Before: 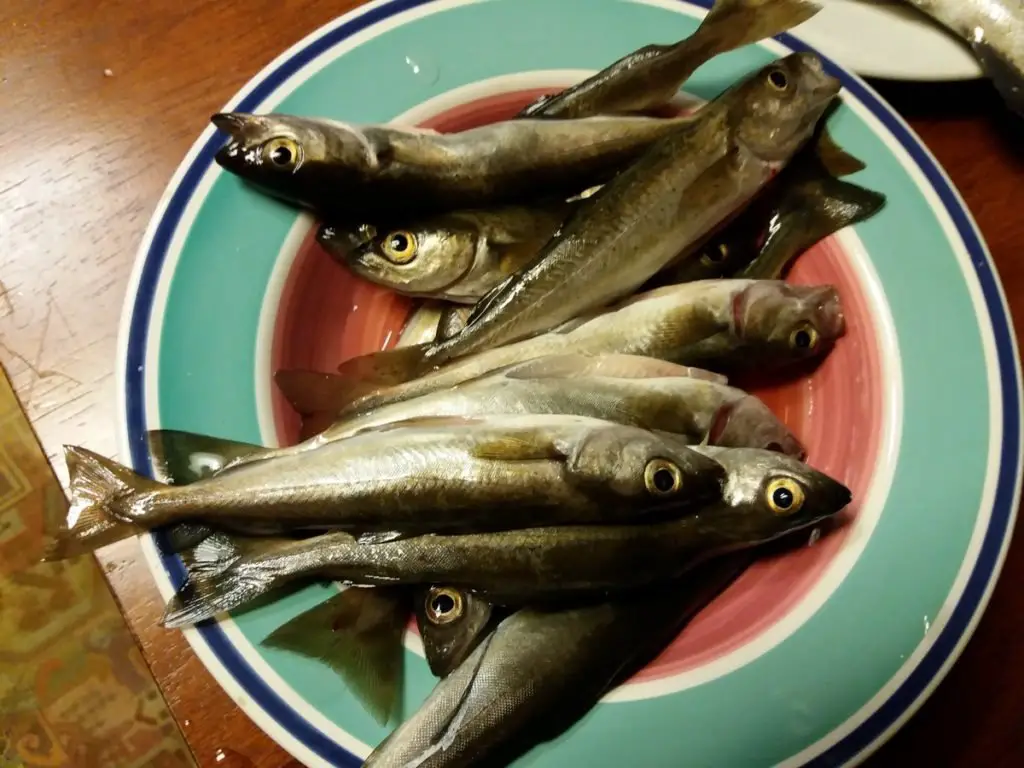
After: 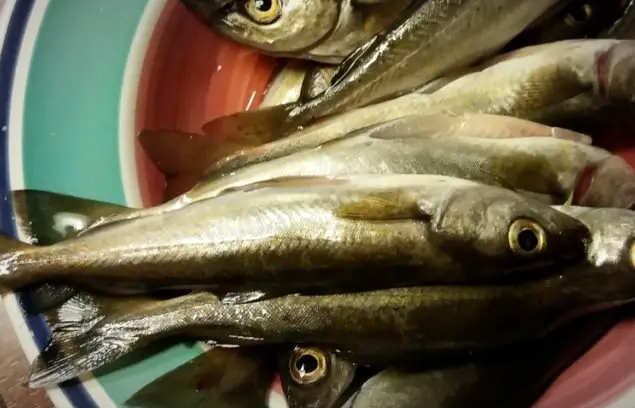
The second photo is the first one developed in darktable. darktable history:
levels: levels [0, 0.492, 0.984]
vignetting: fall-off radius 70%, automatic ratio true
crop: left 13.312%, top 31.28%, right 24.627%, bottom 15.582%
